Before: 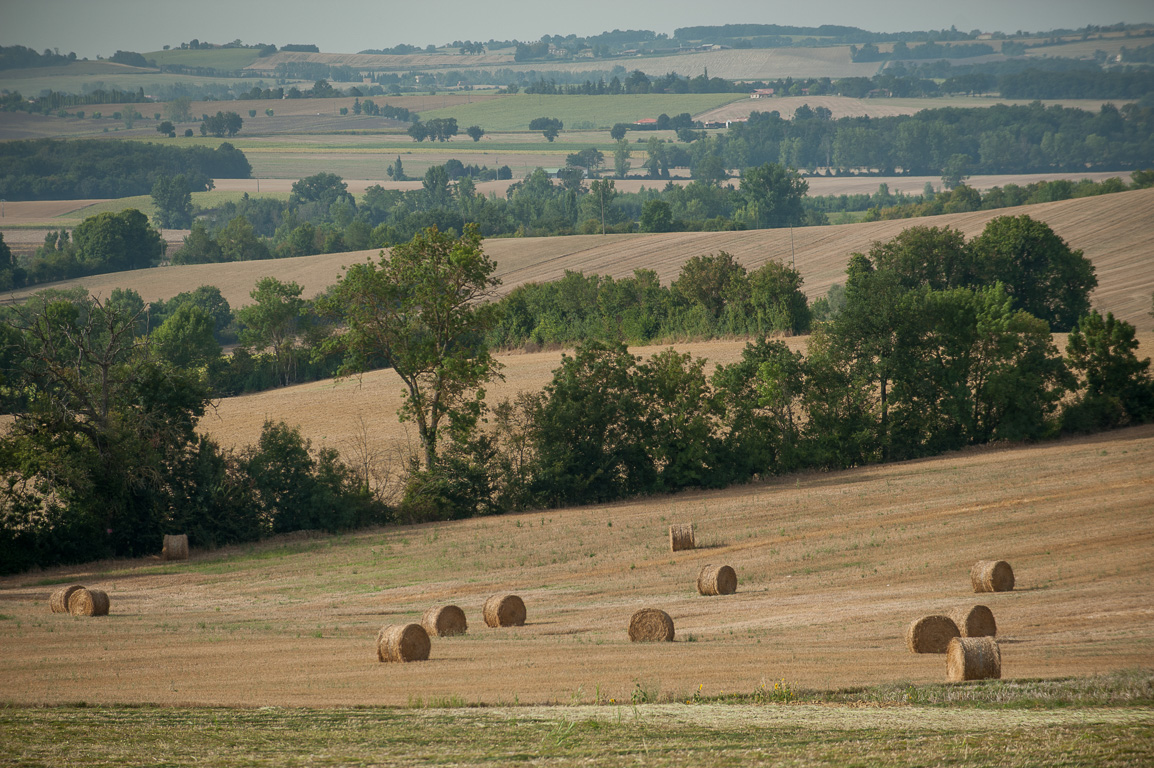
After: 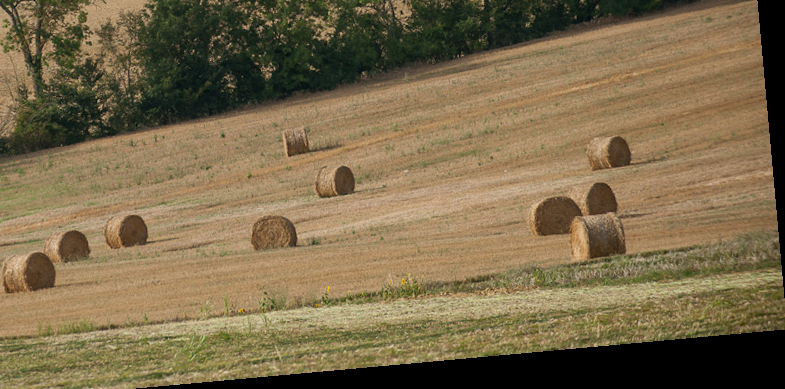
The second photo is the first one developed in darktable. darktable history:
exposure: compensate exposure bias true, compensate highlight preservation false
crop and rotate: left 35.509%, top 50.238%, bottom 4.934%
rotate and perspective: rotation -5.2°, automatic cropping off
